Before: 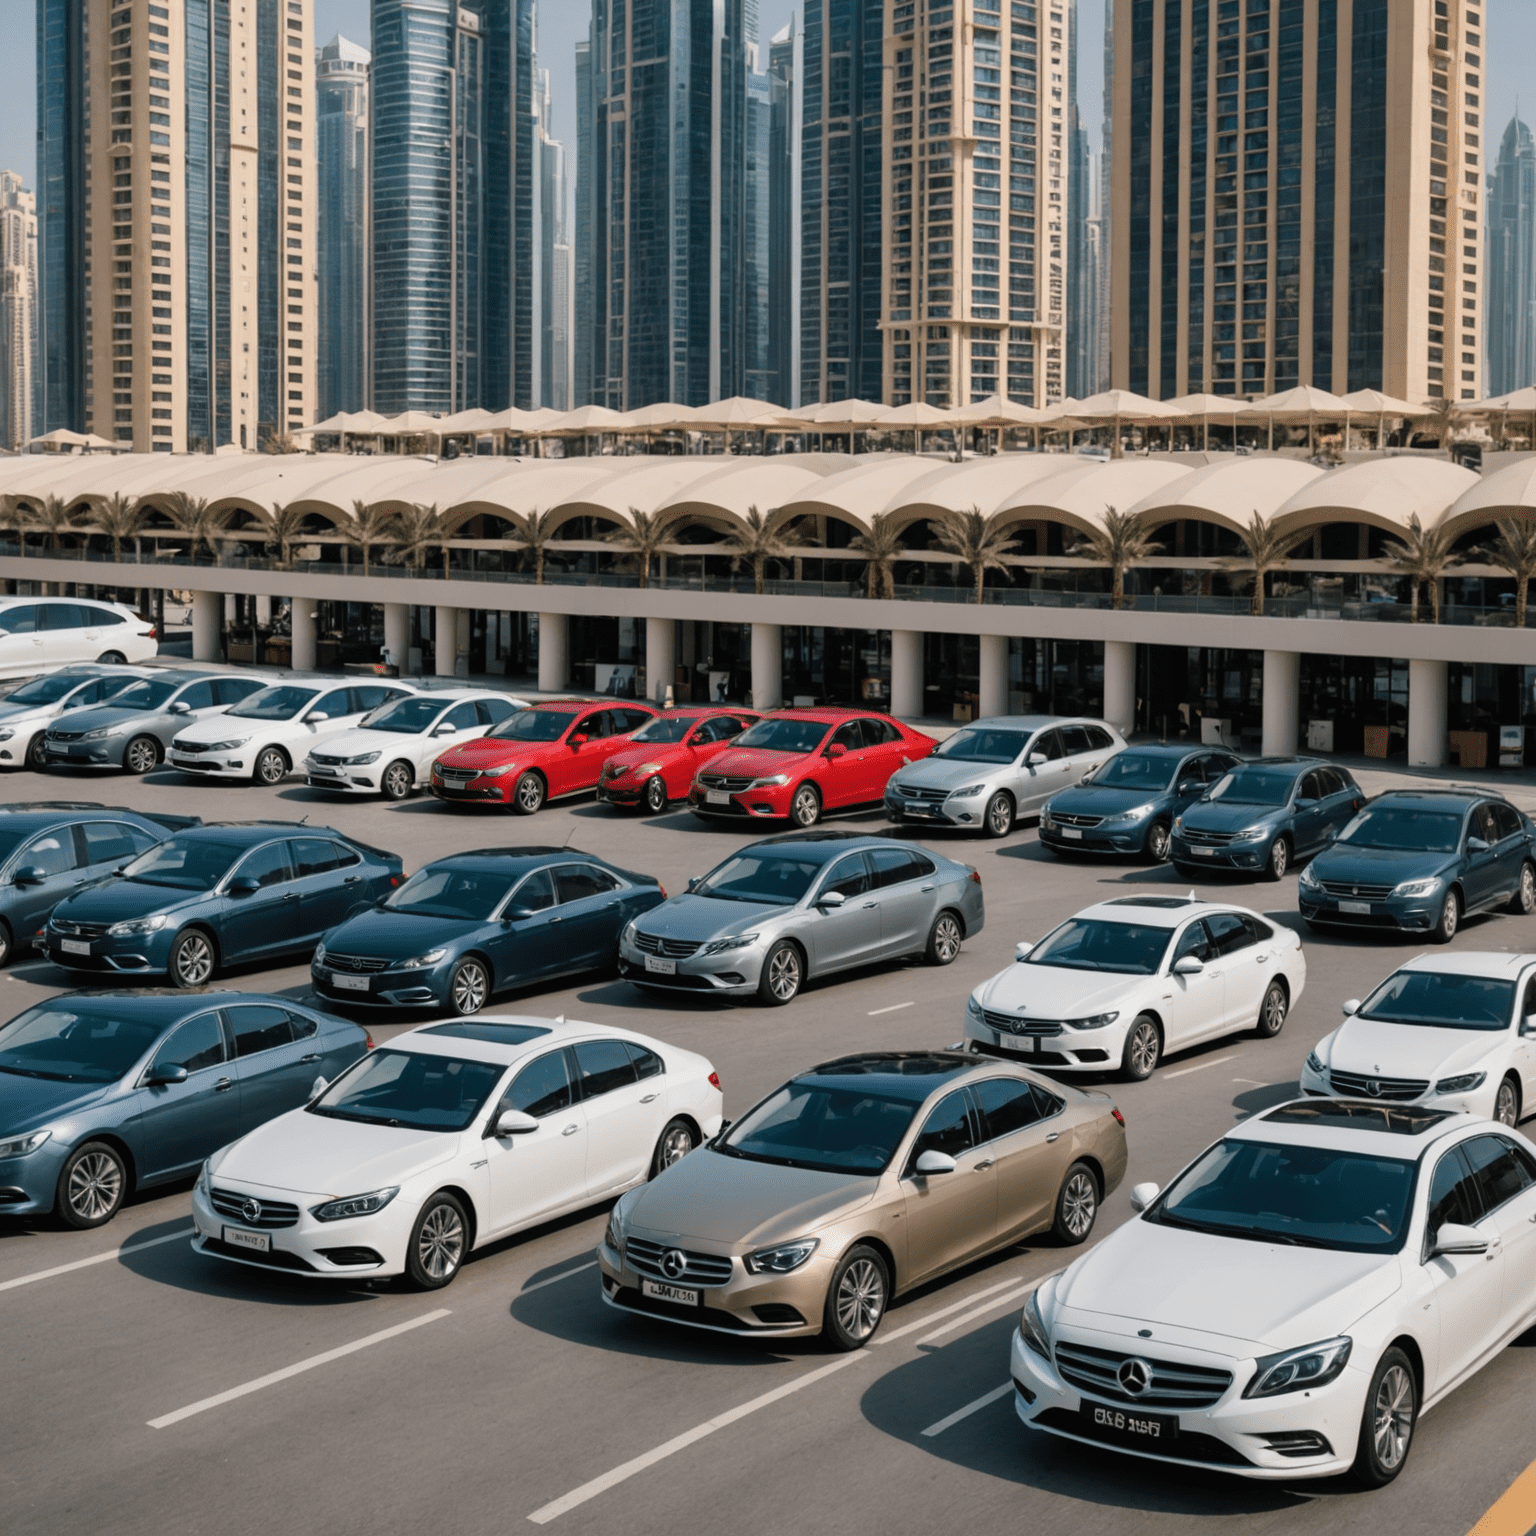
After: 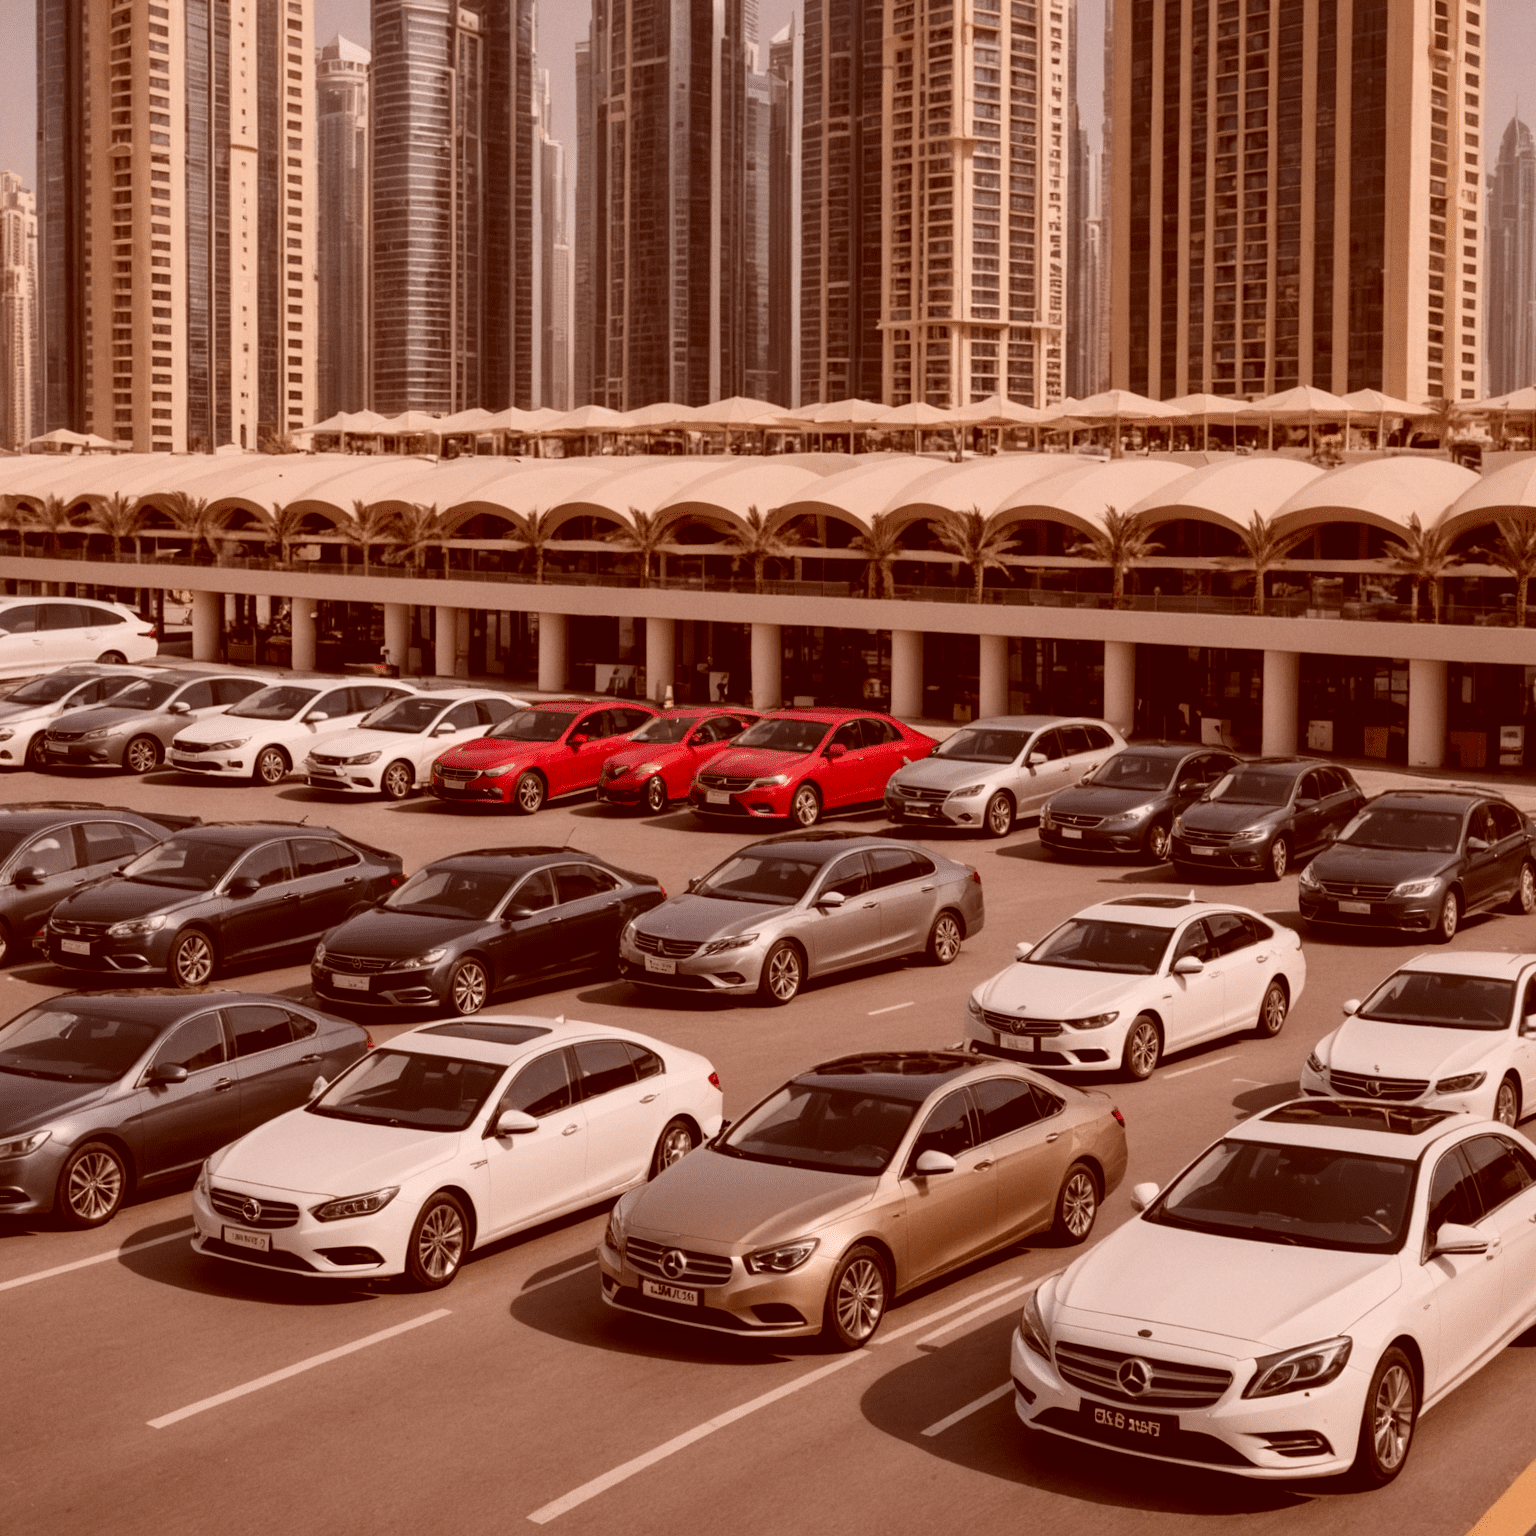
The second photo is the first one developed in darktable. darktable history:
color correction: highlights a* 9.03, highlights b* 8.71, shadows a* 40, shadows b* 40, saturation 0.8
exposure: exposure -0.072 EV, compensate highlight preservation false
grain: coarseness 14.57 ISO, strength 8.8%
contrast equalizer: y [[0.5 ×6], [0.5 ×6], [0.5 ×6], [0 ×6], [0, 0, 0, 0.581, 0.011, 0]]
